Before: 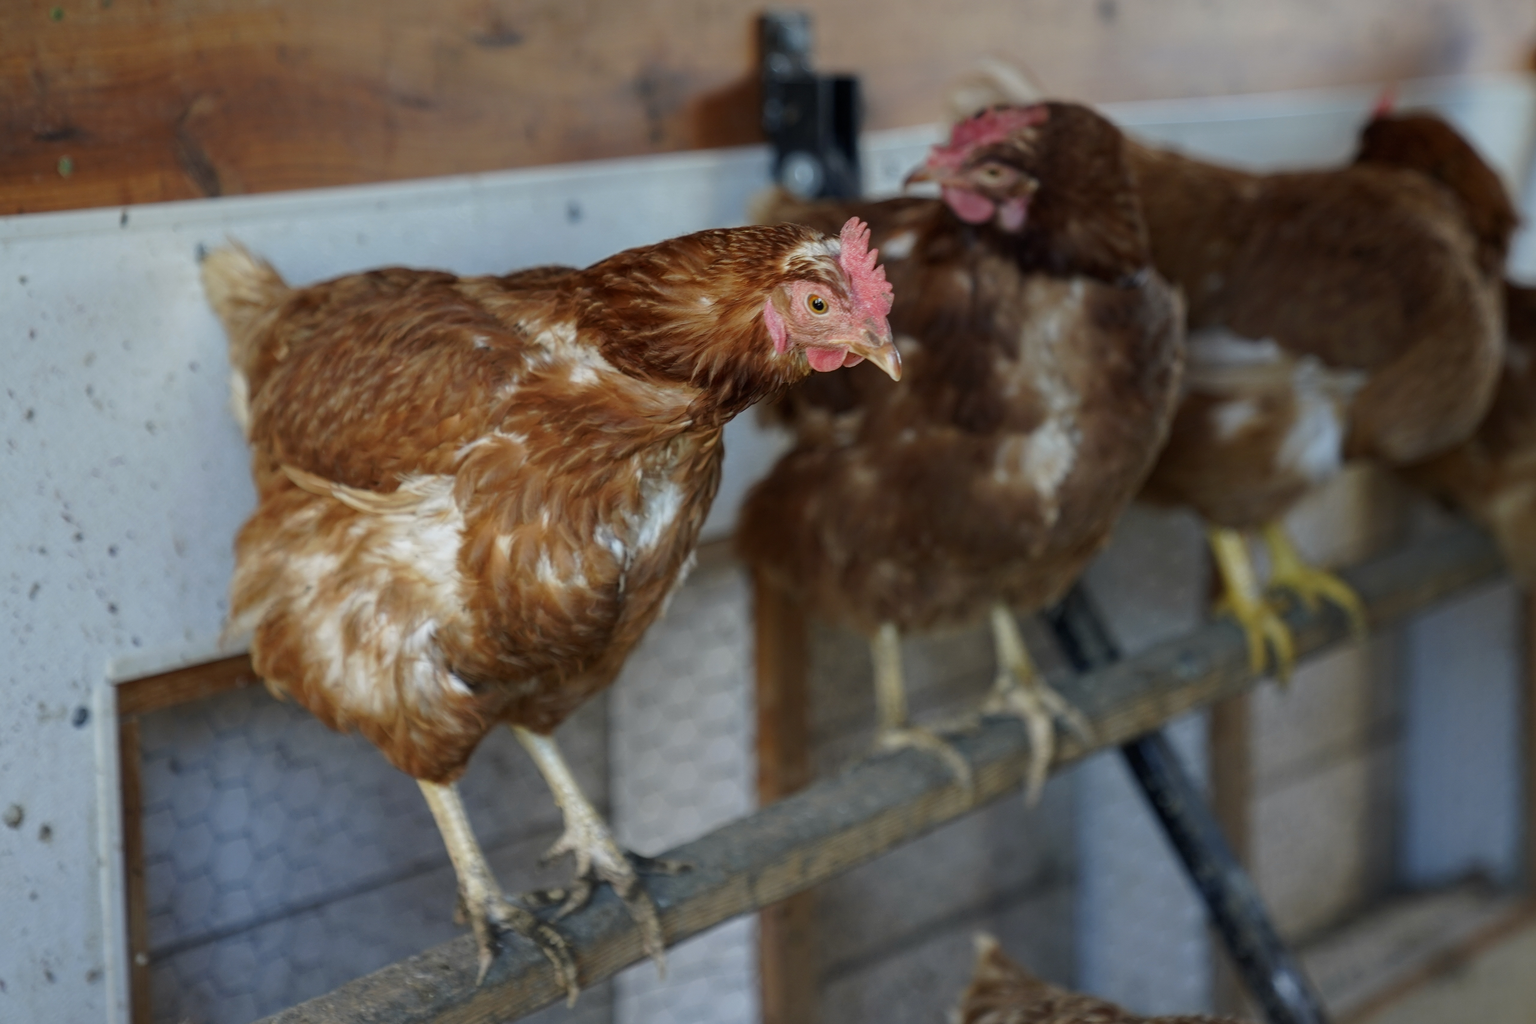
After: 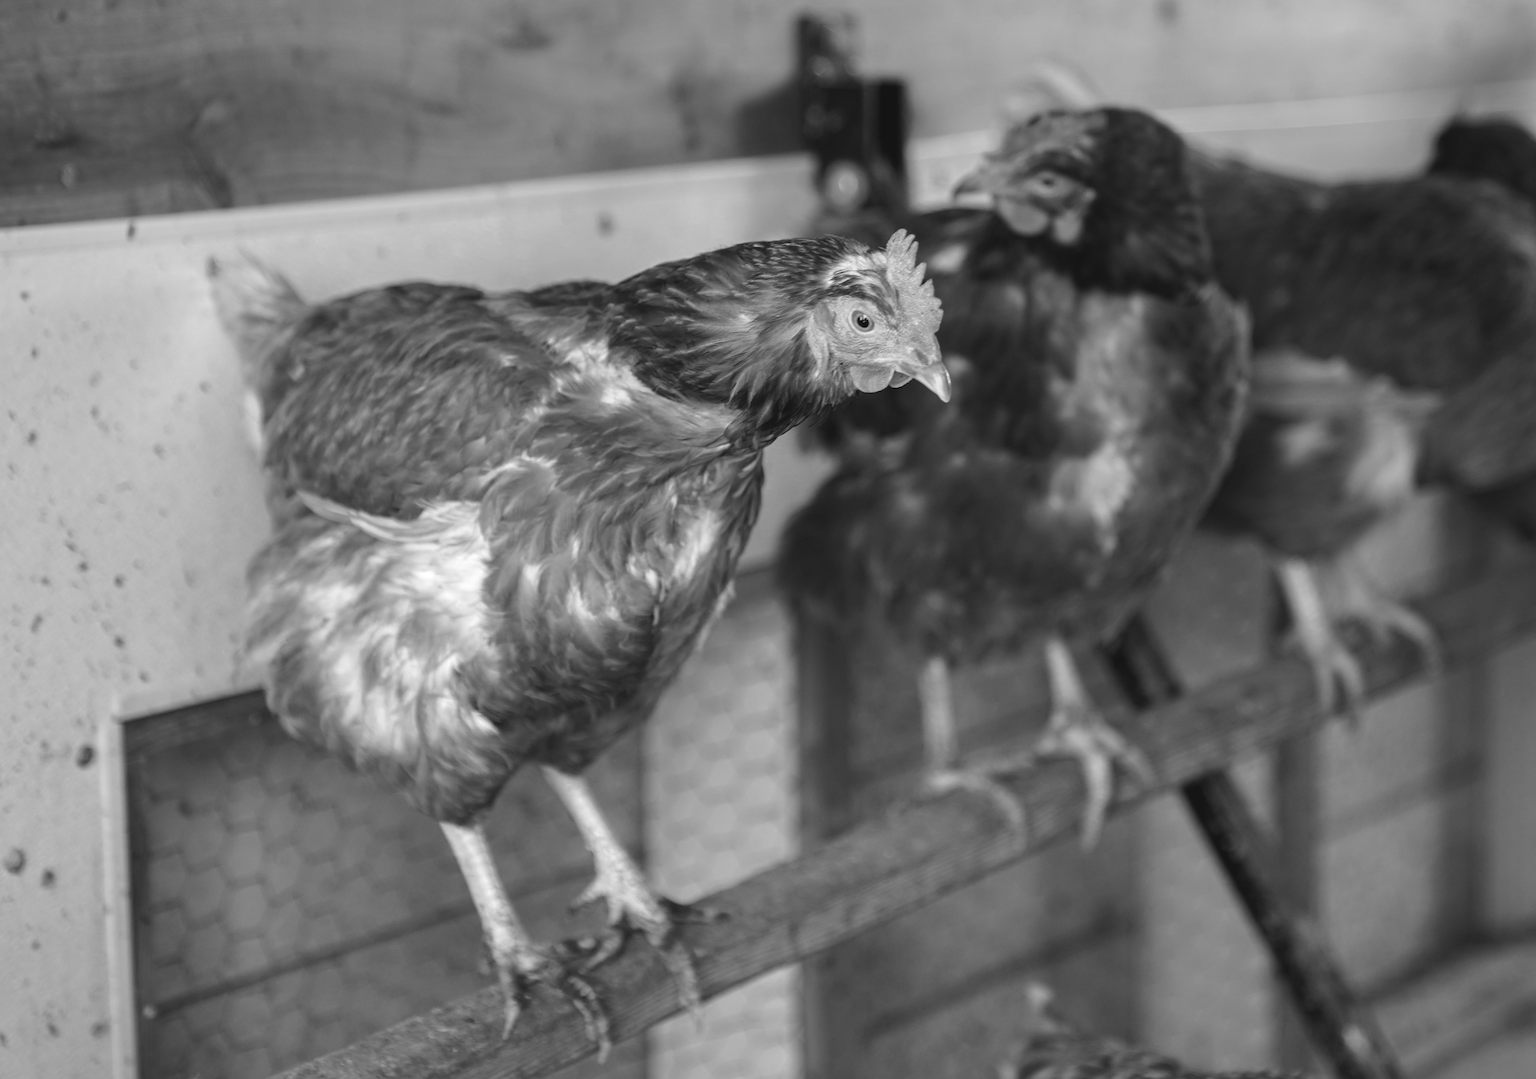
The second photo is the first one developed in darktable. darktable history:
monochrome: a 73.58, b 64.21
color balance rgb: shadows lift › chroma 2%, shadows lift › hue 247.2°, power › chroma 0.3%, power › hue 25.2°, highlights gain › chroma 3%, highlights gain › hue 60°, global offset › luminance 0.75%, perceptual saturation grading › global saturation 20%, perceptual saturation grading › highlights -20%, perceptual saturation grading › shadows 30%, global vibrance 20%
exposure: exposure 0.556 EV, compensate highlight preservation false
crop and rotate: right 5.167%
